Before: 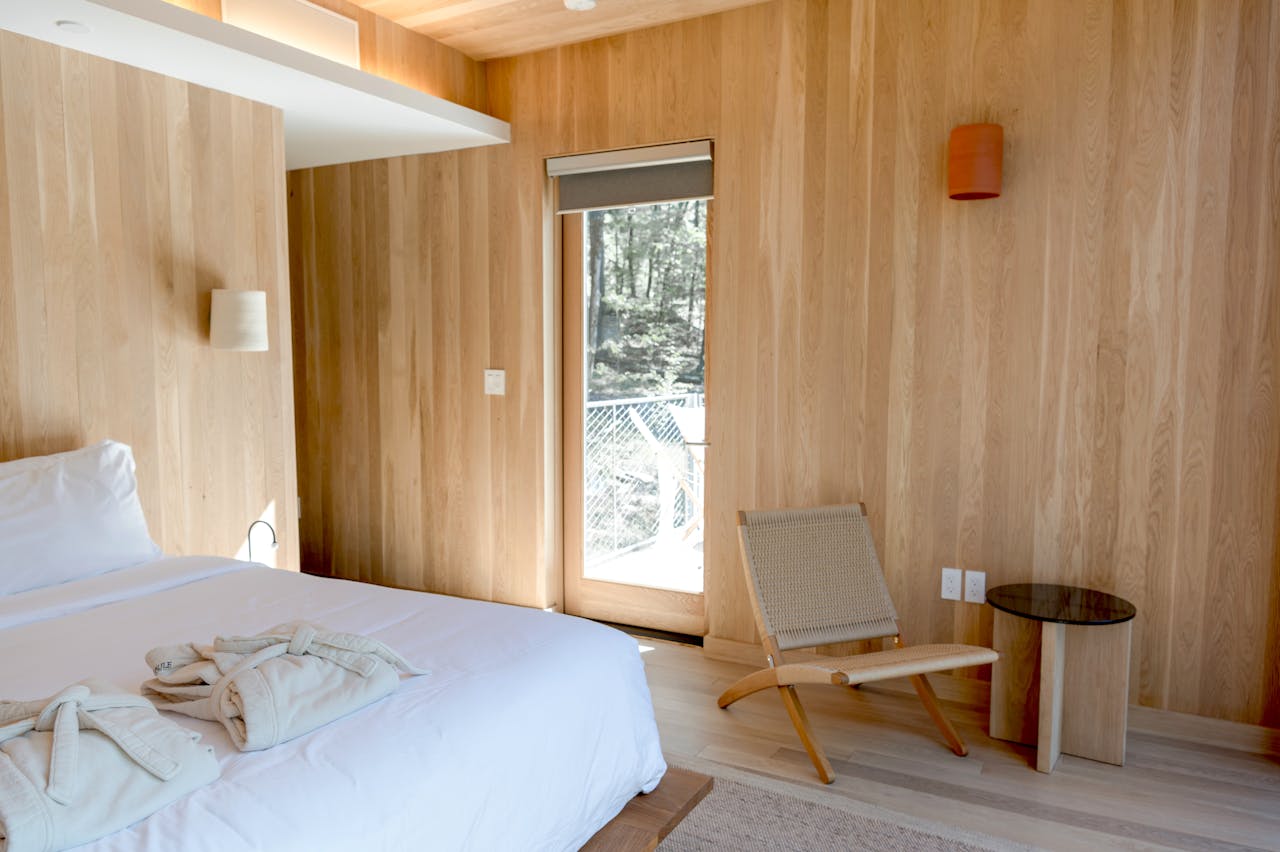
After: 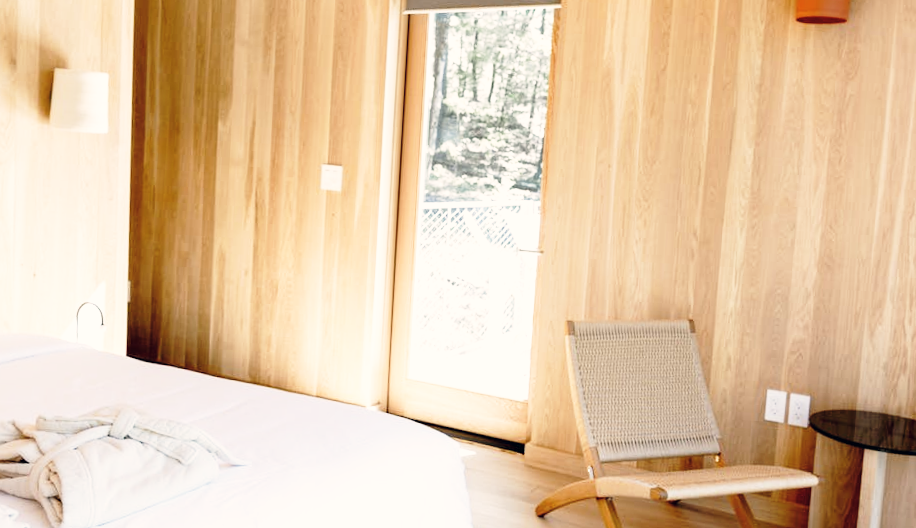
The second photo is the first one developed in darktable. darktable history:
crop and rotate: angle -3.37°, left 9.79%, top 20.73%, right 12.42%, bottom 11.82%
color correction: highlights a* 2.75, highlights b* 5, shadows a* -2.04, shadows b* -4.84, saturation 0.8
base curve: curves: ch0 [(0, 0) (0.026, 0.03) (0.109, 0.232) (0.351, 0.748) (0.669, 0.968) (1, 1)], preserve colors none
